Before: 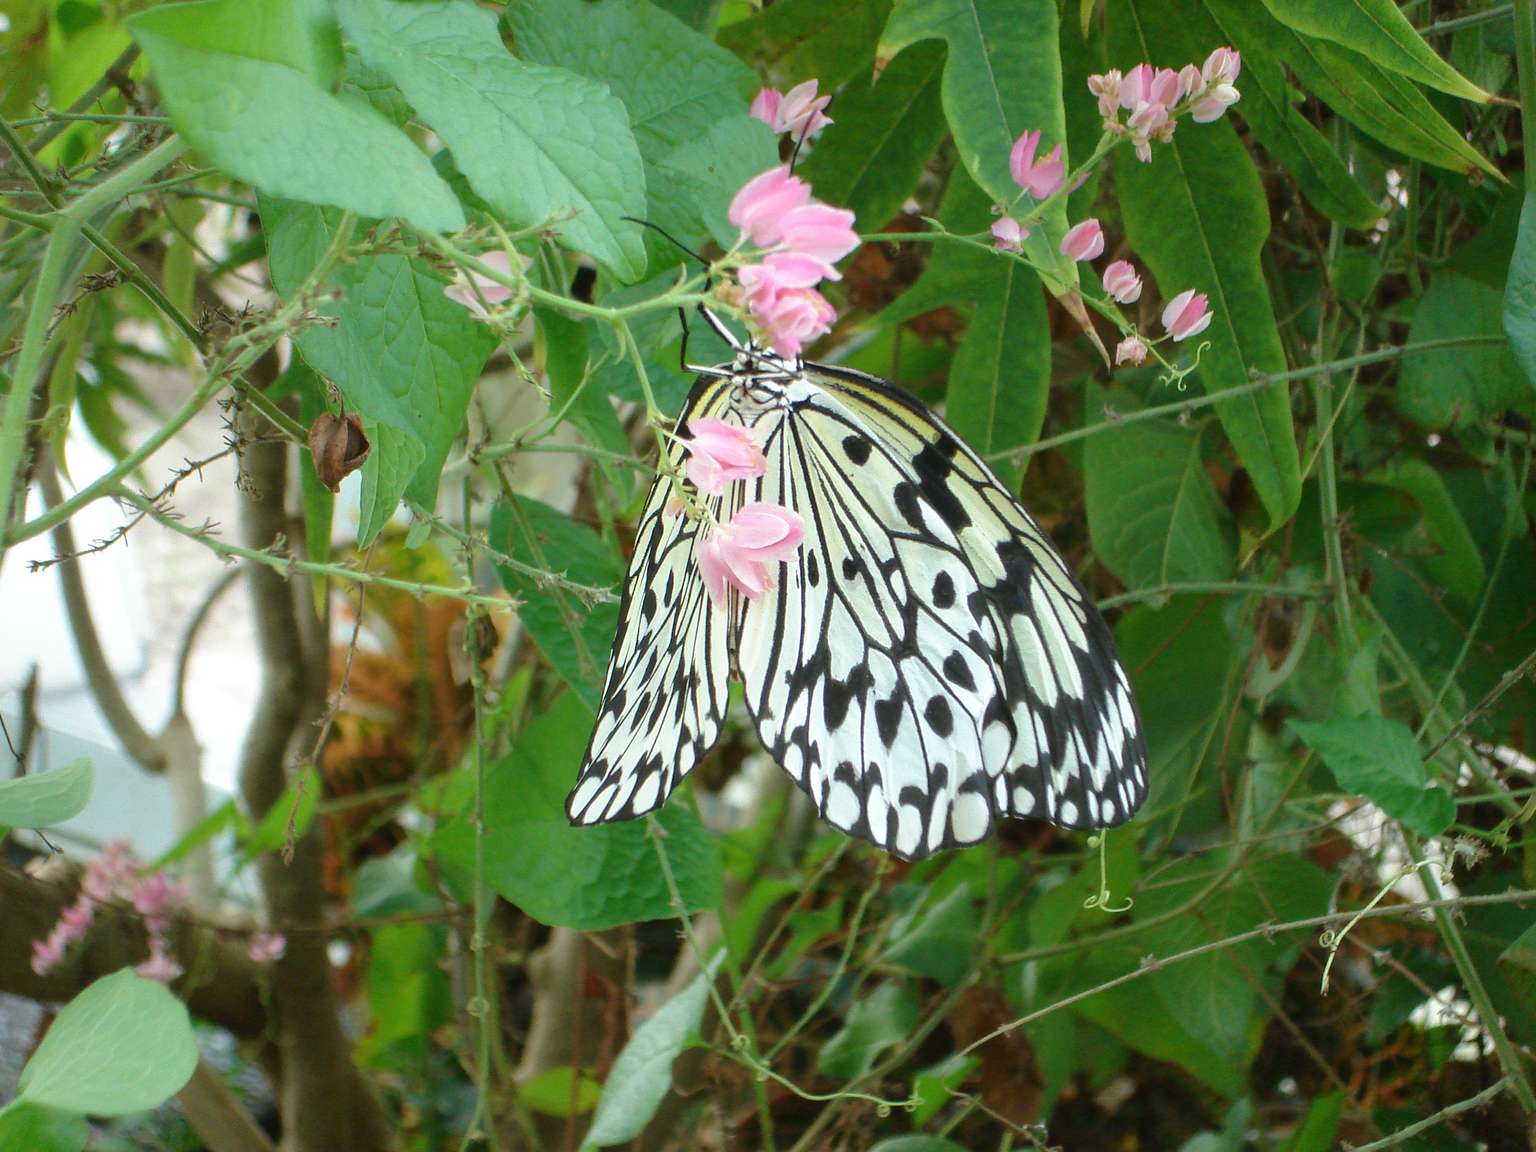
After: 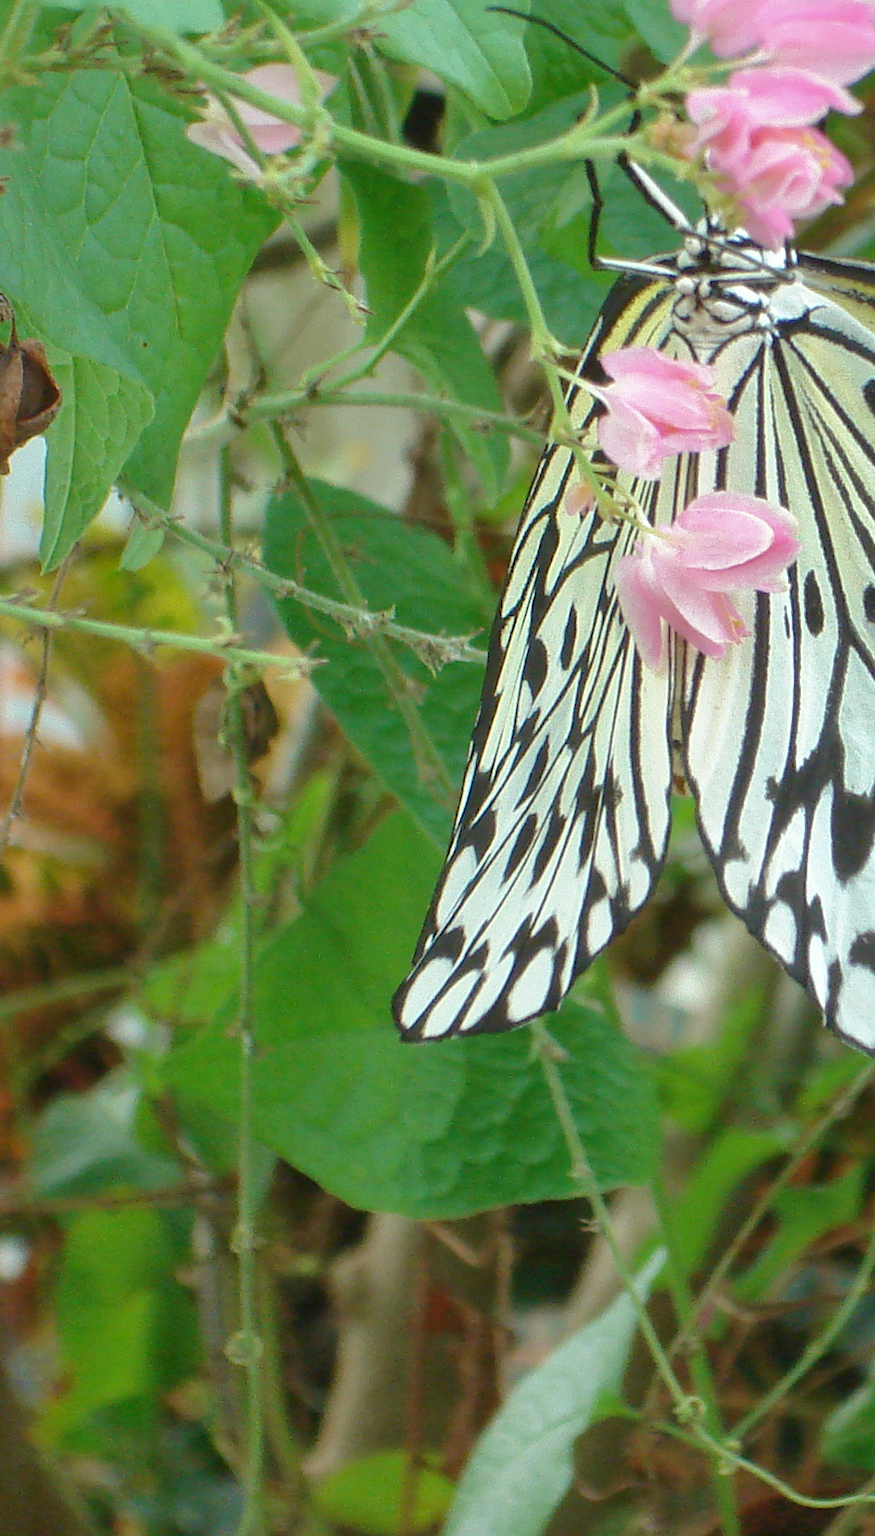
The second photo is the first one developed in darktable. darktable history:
crop and rotate: left 21.77%, top 18.528%, right 44.676%, bottom 2.997%
shadows and highlights: on, module defaults
